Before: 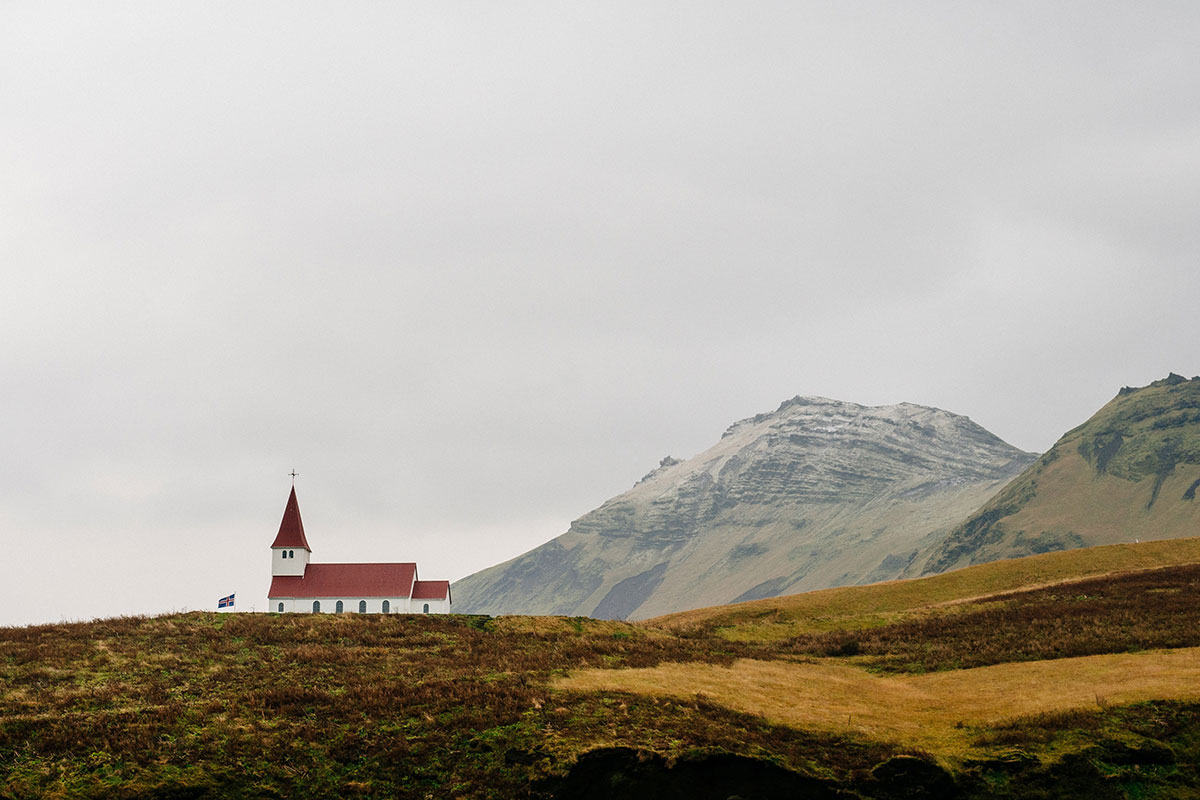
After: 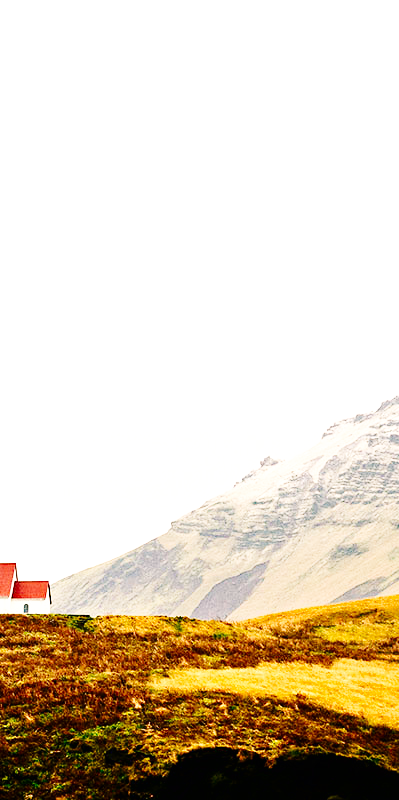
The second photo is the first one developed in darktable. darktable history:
base curve: curves: ch0 [(0, 0.003) (0.001, 0.002) (0.006, 0.004) (0.02, 0.022) (0.048, 0.086) (0.094, 0.234) (0.162, 0.431) (0.258, 0.629) (0.385, 0.8) (0.548, 0.918) (0.751, 0.988) (1, 1)], preserve colors none
exposure: black level correction 0, exposure 0.7 EV, compensate exposure bias true, compensate highlight preservation false
contrast brightness saturation: contrast 0.07, brightness -0.13, saturation 0.06
haze removal: strength 0.4, distance 0.22, compatibility mode true, adaptive false
white balance: red 1.127, blue 0.943
crop: left 33.36%, right 33.36%
